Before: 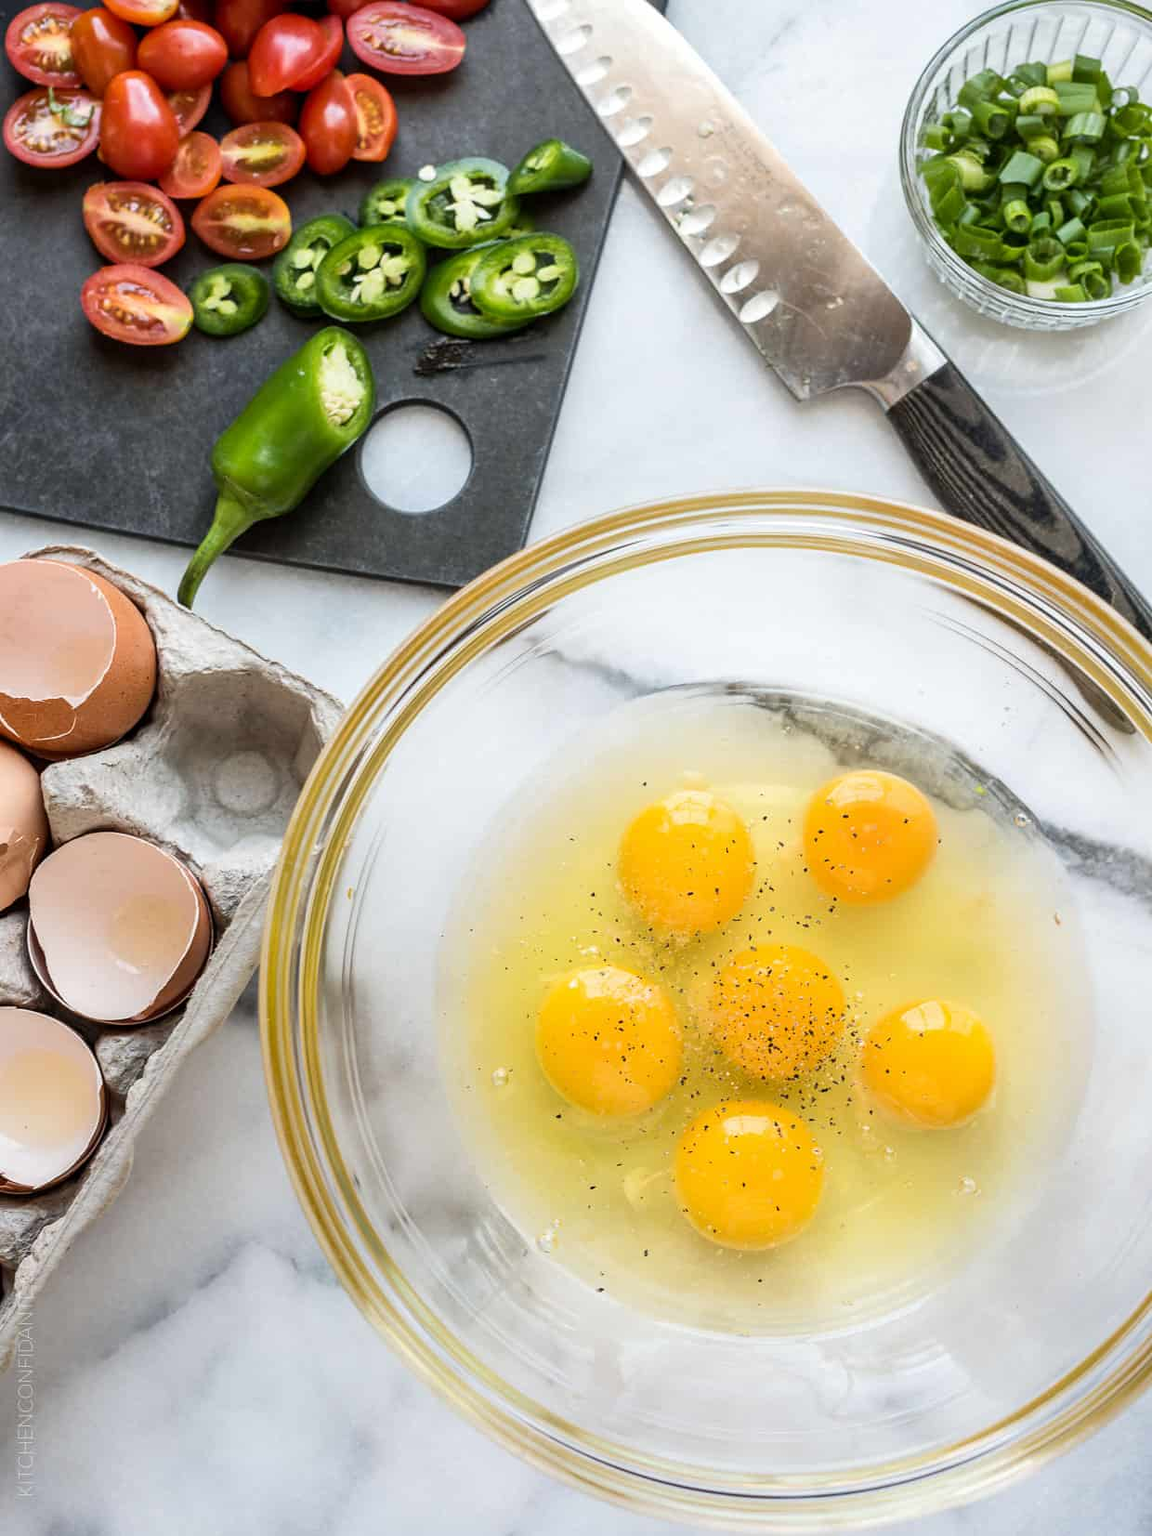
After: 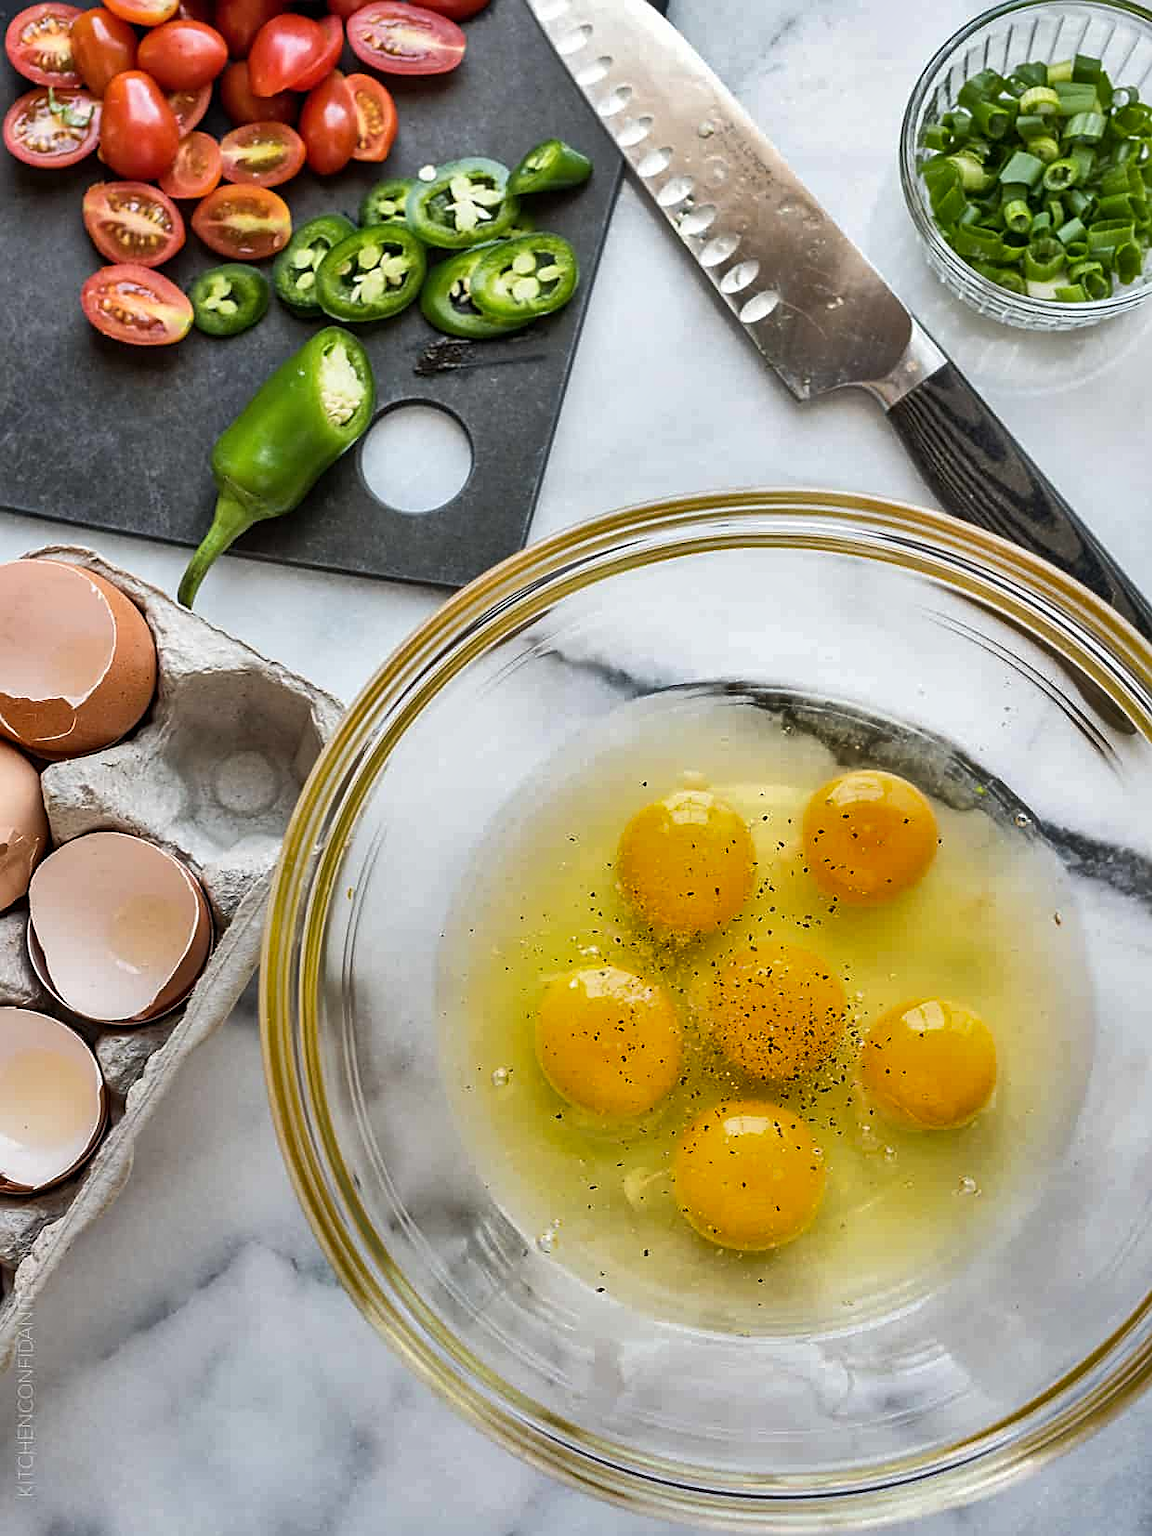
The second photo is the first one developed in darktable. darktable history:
base curve: curves: ch0 [(0, 0) (0.297, 0.298) (1, 1)], preserve colors none
sharpen: on, module defaults
shadows and highlights: radius 100.49, shadows 50.34, highlights -65.84, soften with gaussian
